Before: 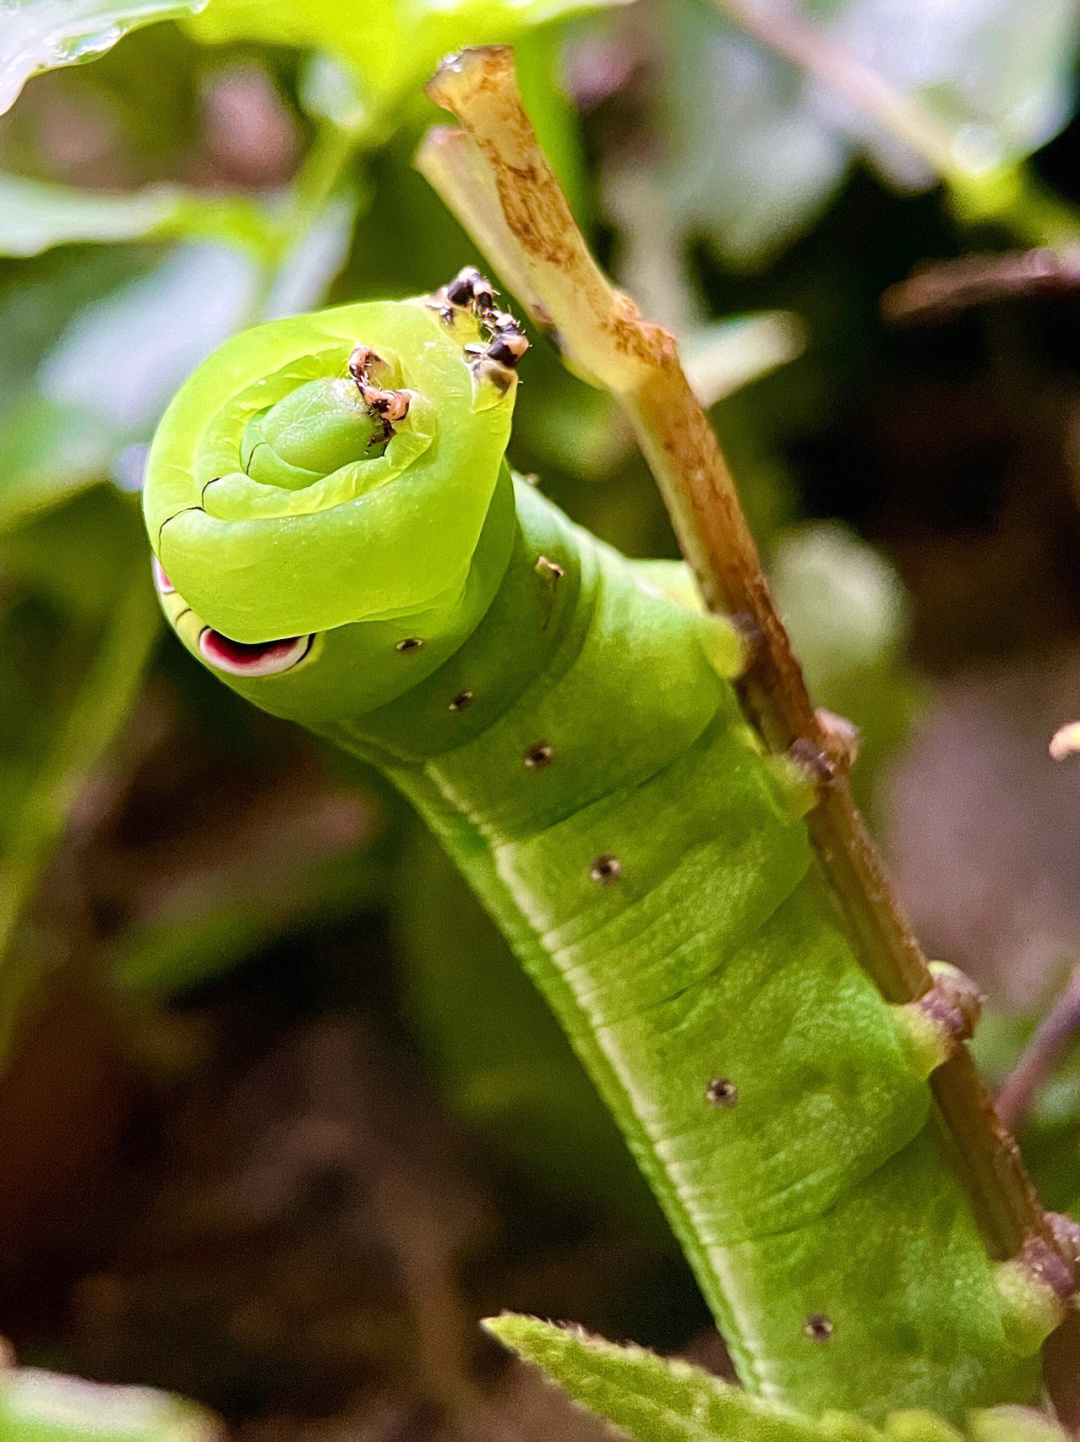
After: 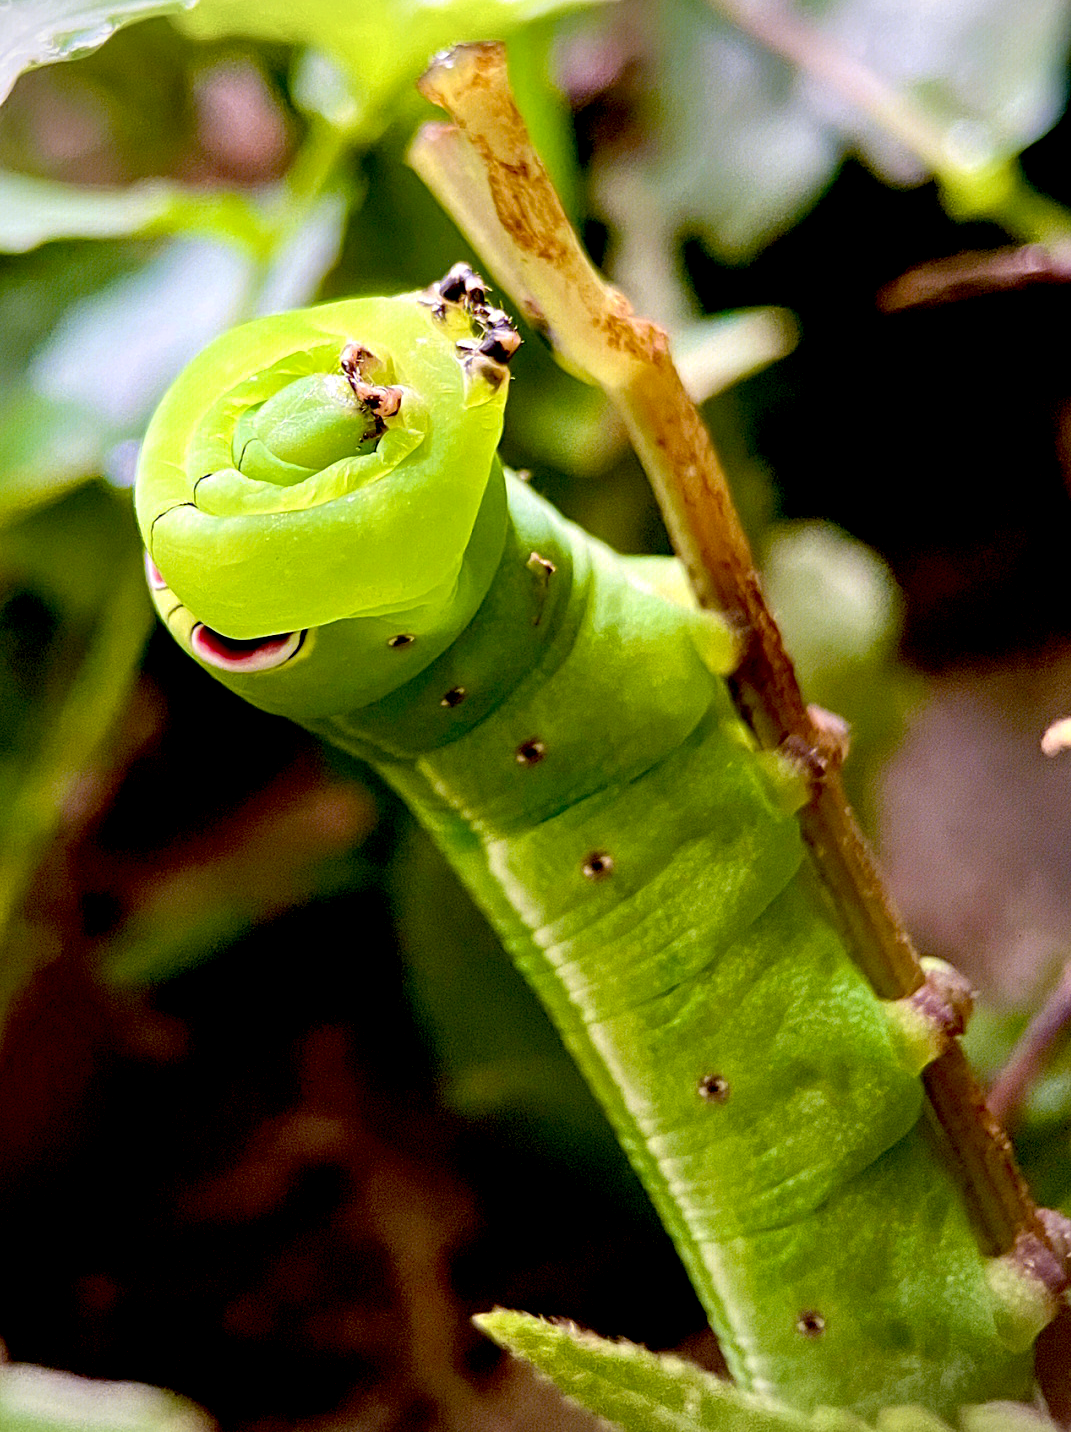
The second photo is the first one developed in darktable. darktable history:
vignetting: fall-off start 97.32%, fall-off radius 77.82%, width/height ratio 1.121
exposure: black level correction 0.024, exposure 0.183 EV, compensate highlight preservation false
crop and rotate: left 0.809%, top 0.284%, bottom 0.347%
